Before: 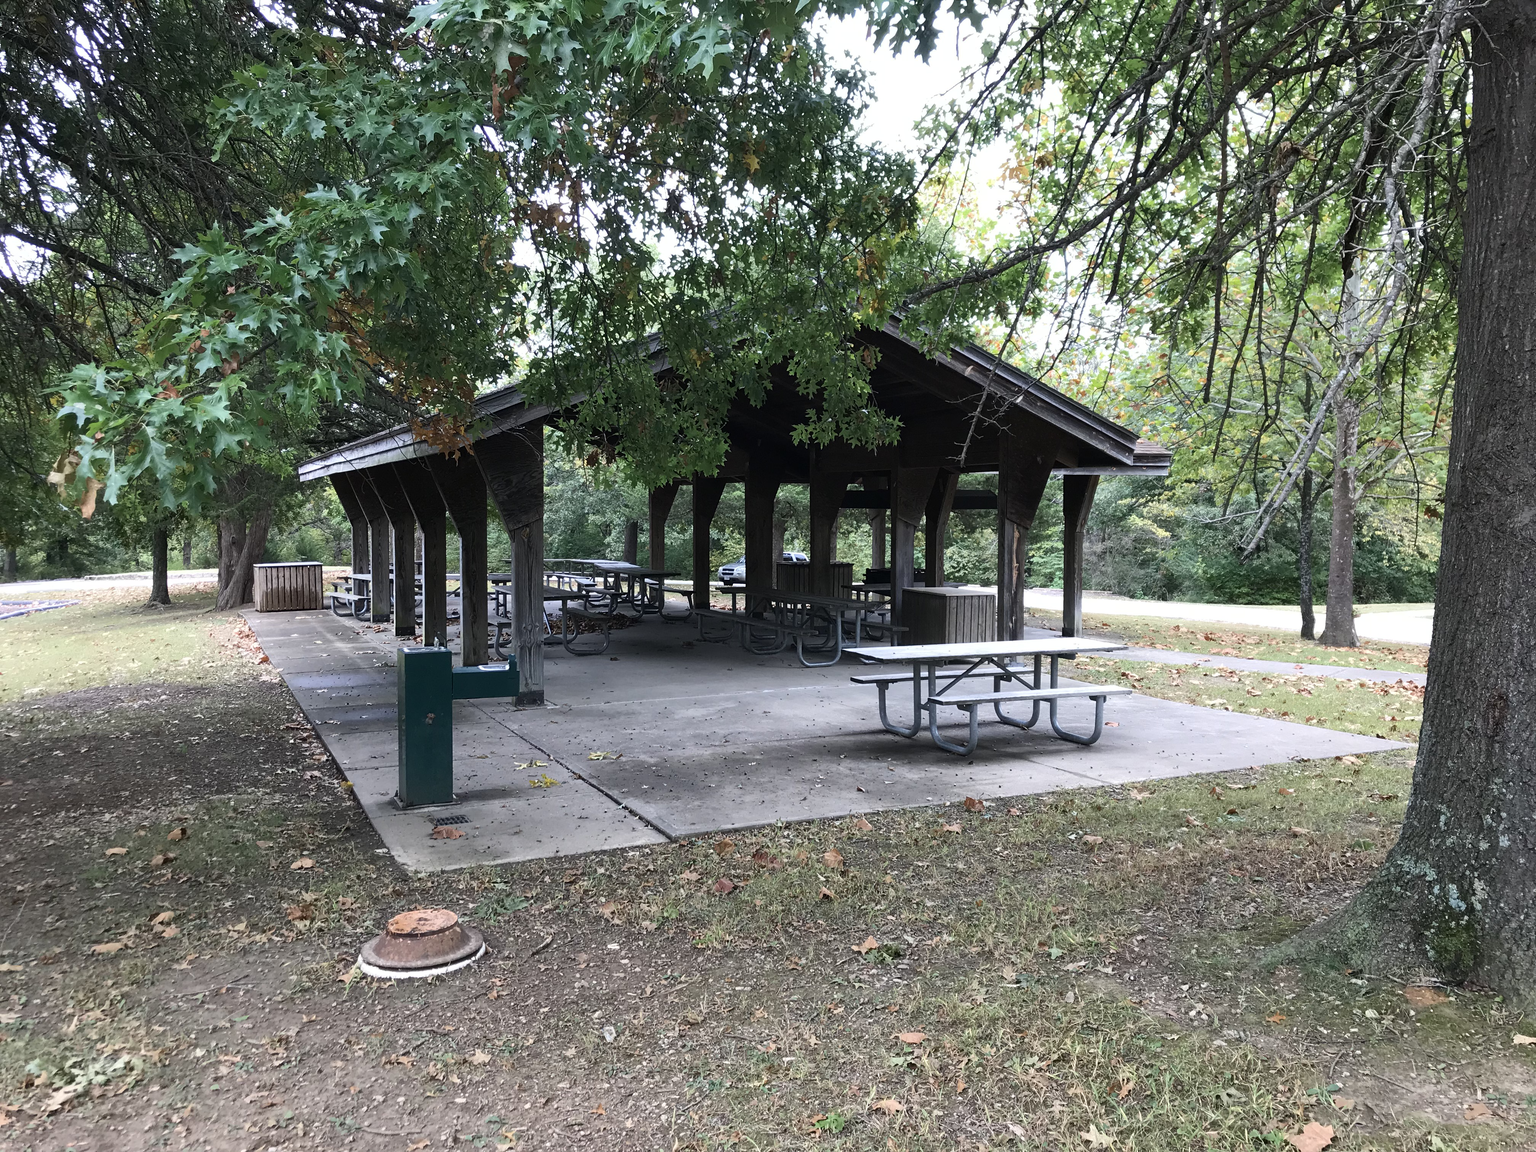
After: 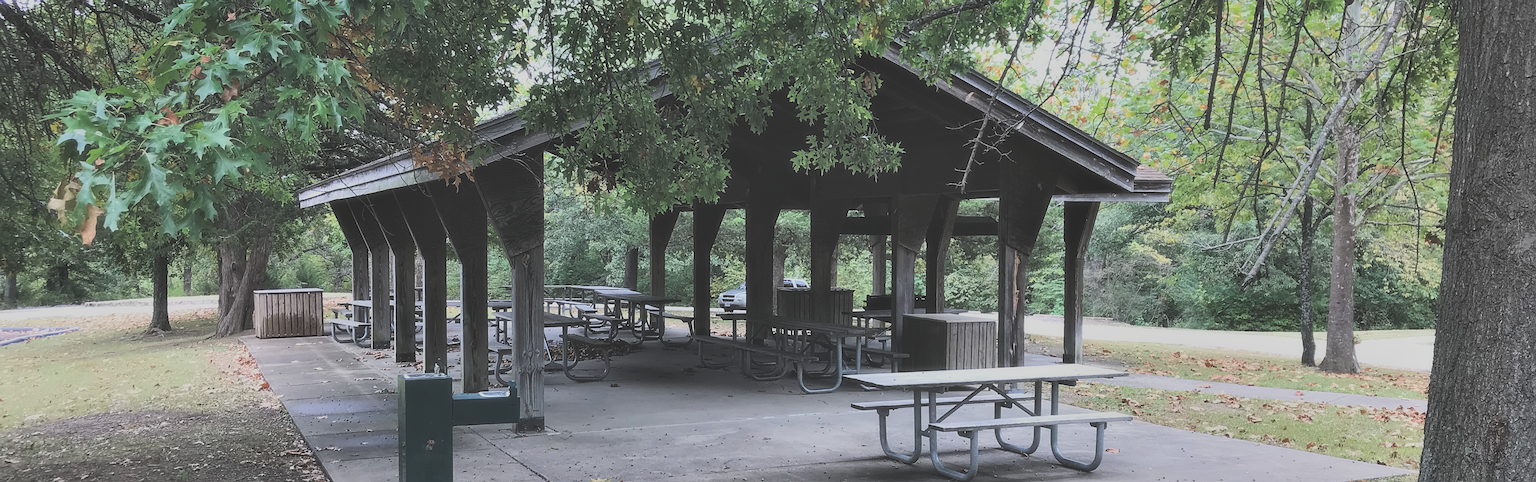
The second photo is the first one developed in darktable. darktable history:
crop and rotate: top 23.84%, bottom 34.294%
exposure: black level correction -0.041, exposure 0.064 EV, compensate highlight preservation false
filmic rgb: black relative exposure -4.58 EV, white relative exposure 4.8 EV, threshold 3 EV, hardness 2.36, latitude 36.07%, contrast 1.048, highlights saturation mix 1.32%, shadows ↔ highlights balance 1.25%, color science v4 (2020), enable highlight reconstruction true
soften: size 10%, saturation 50%, brightness 0.2 EV, mix 10%
shadows and highlights: soften with gaussian
sharpen: on, module defaults
